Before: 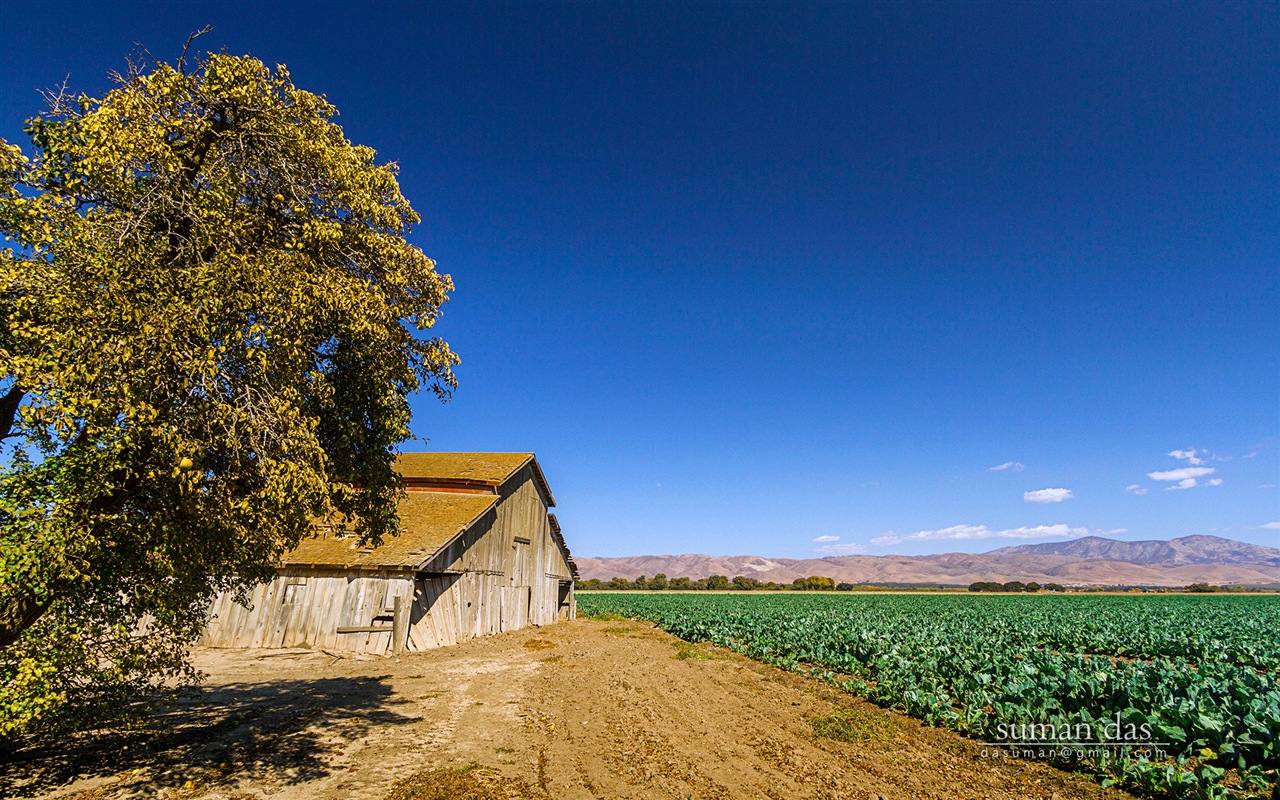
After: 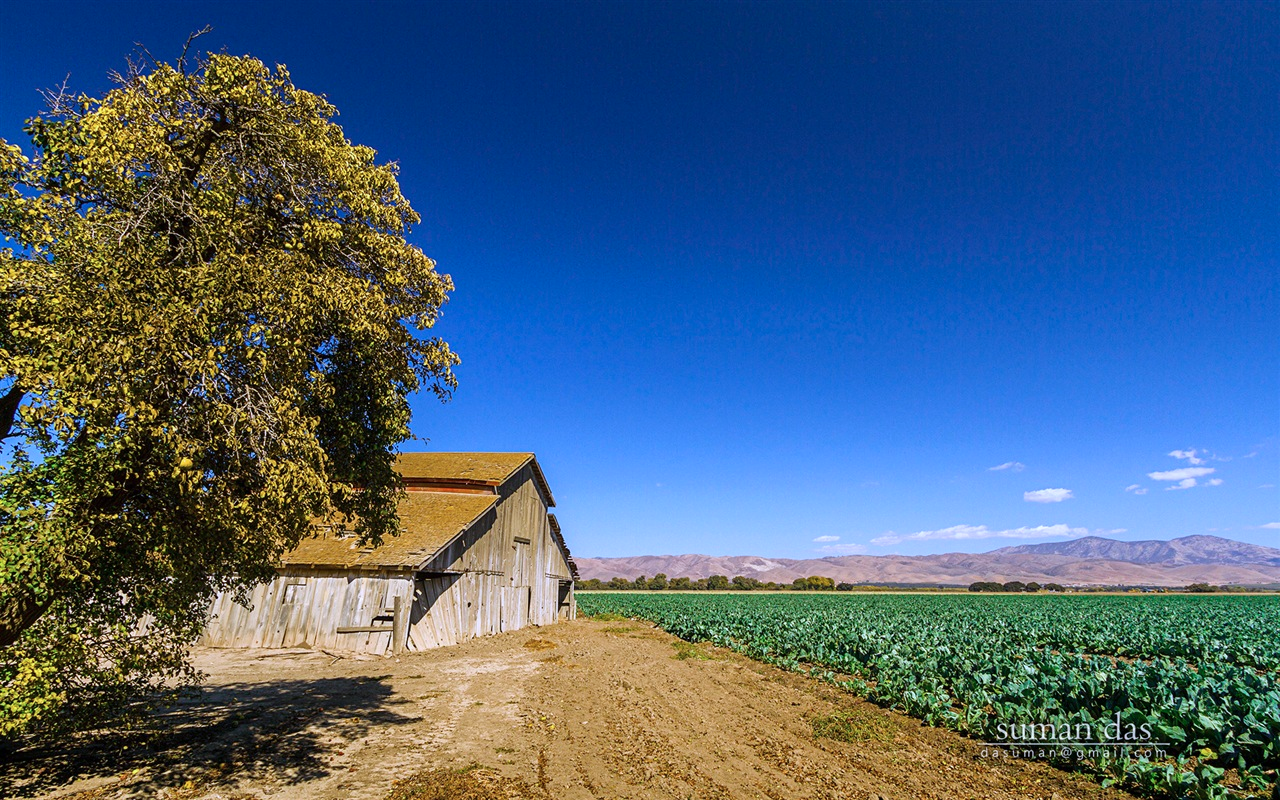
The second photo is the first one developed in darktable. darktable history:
color calibration: illuminant as shot in camera, x 0.366, y 0.379, temperature 4427.96 K
